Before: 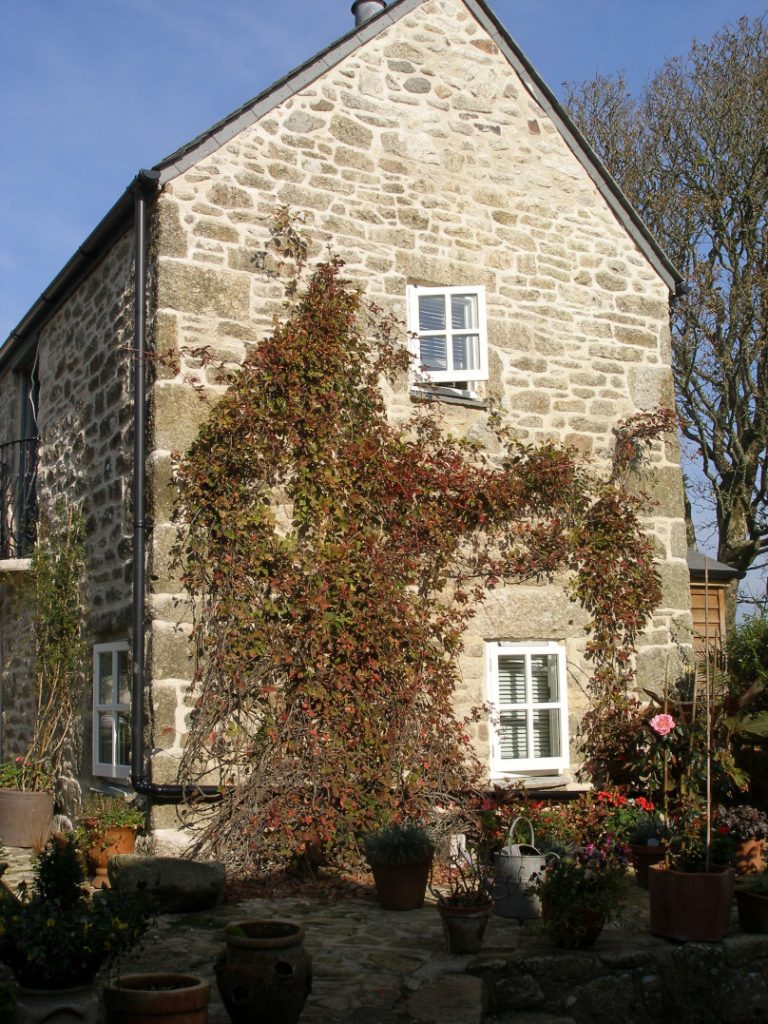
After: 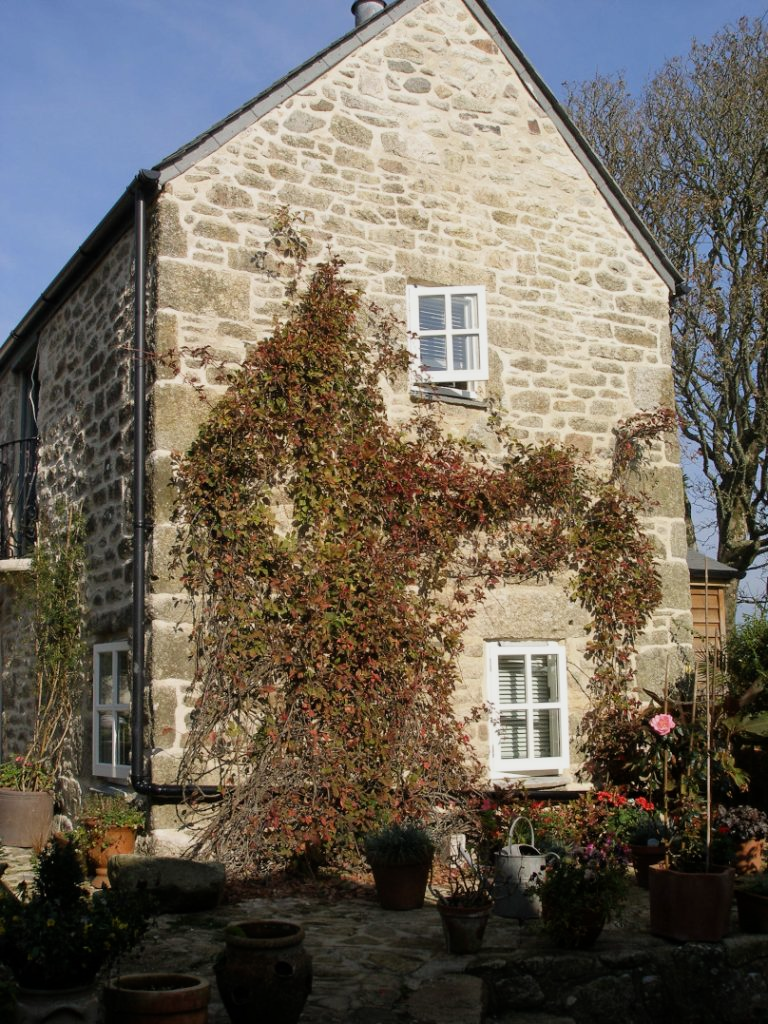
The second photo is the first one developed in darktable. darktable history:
filmic rgb: black relative exposure -11.37 EV, white relative exposure 3.24 EV, hardness 6.79
